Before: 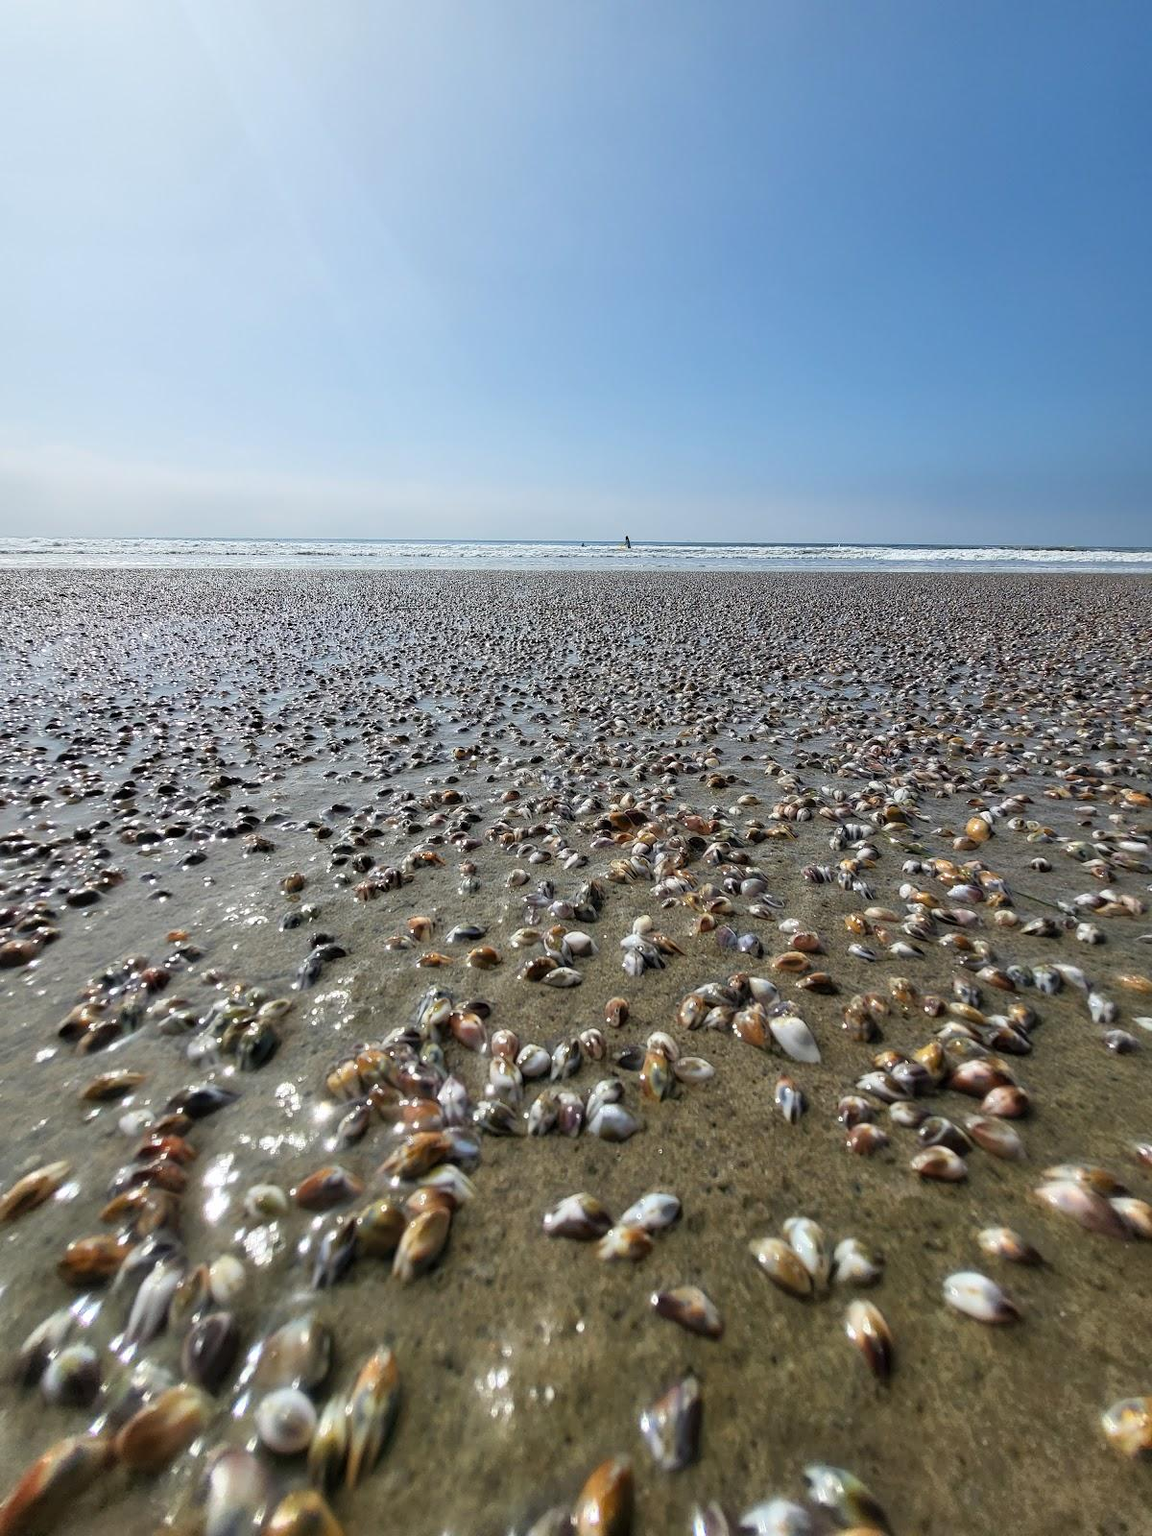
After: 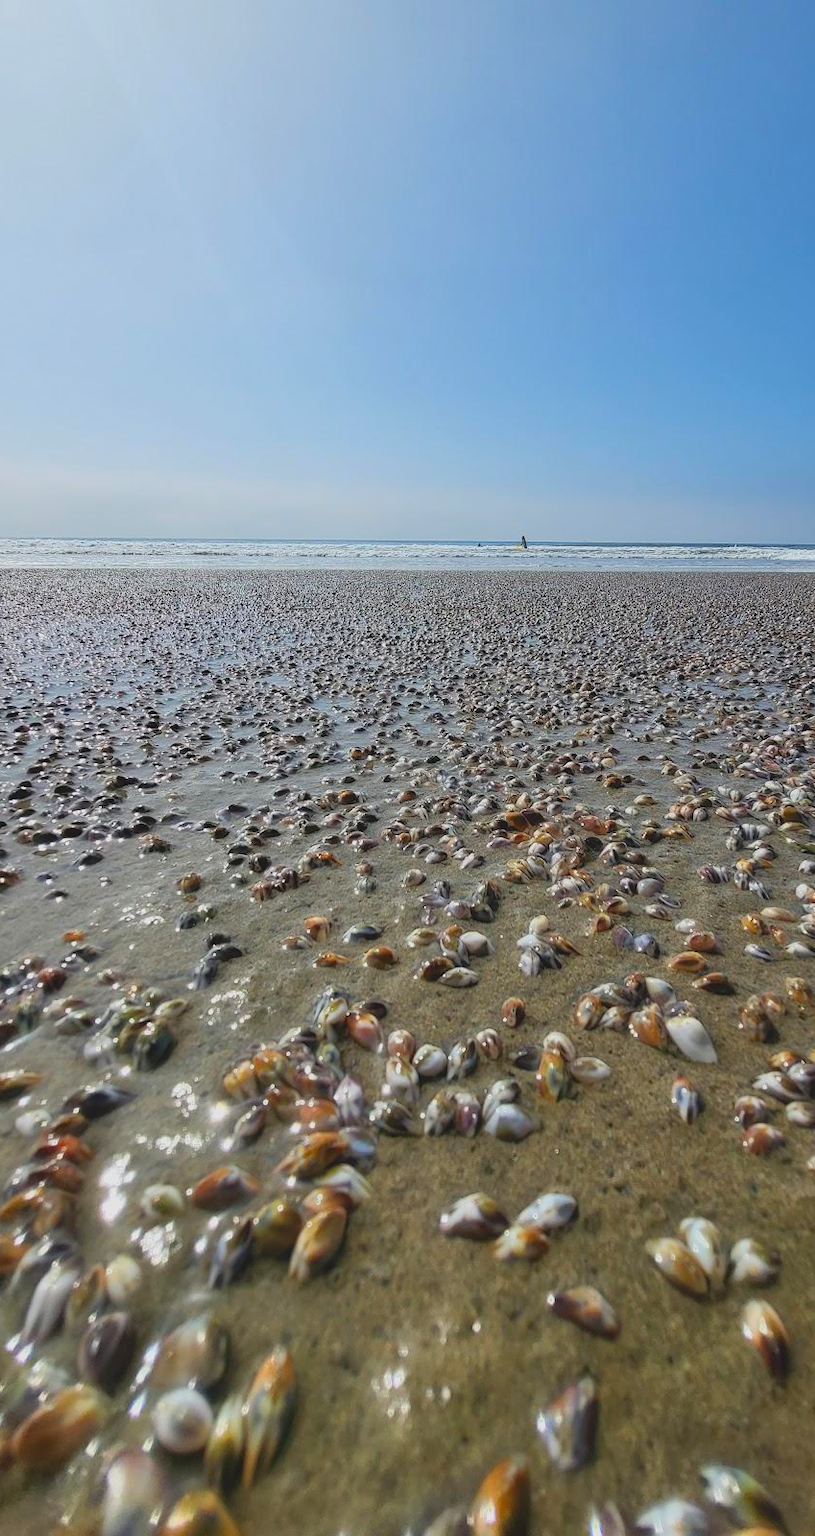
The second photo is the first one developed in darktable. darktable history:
contrast brightness saturation: contrast -0.19, saturation 0.19
crop and rotate: left 9.061%, right 20.142%
